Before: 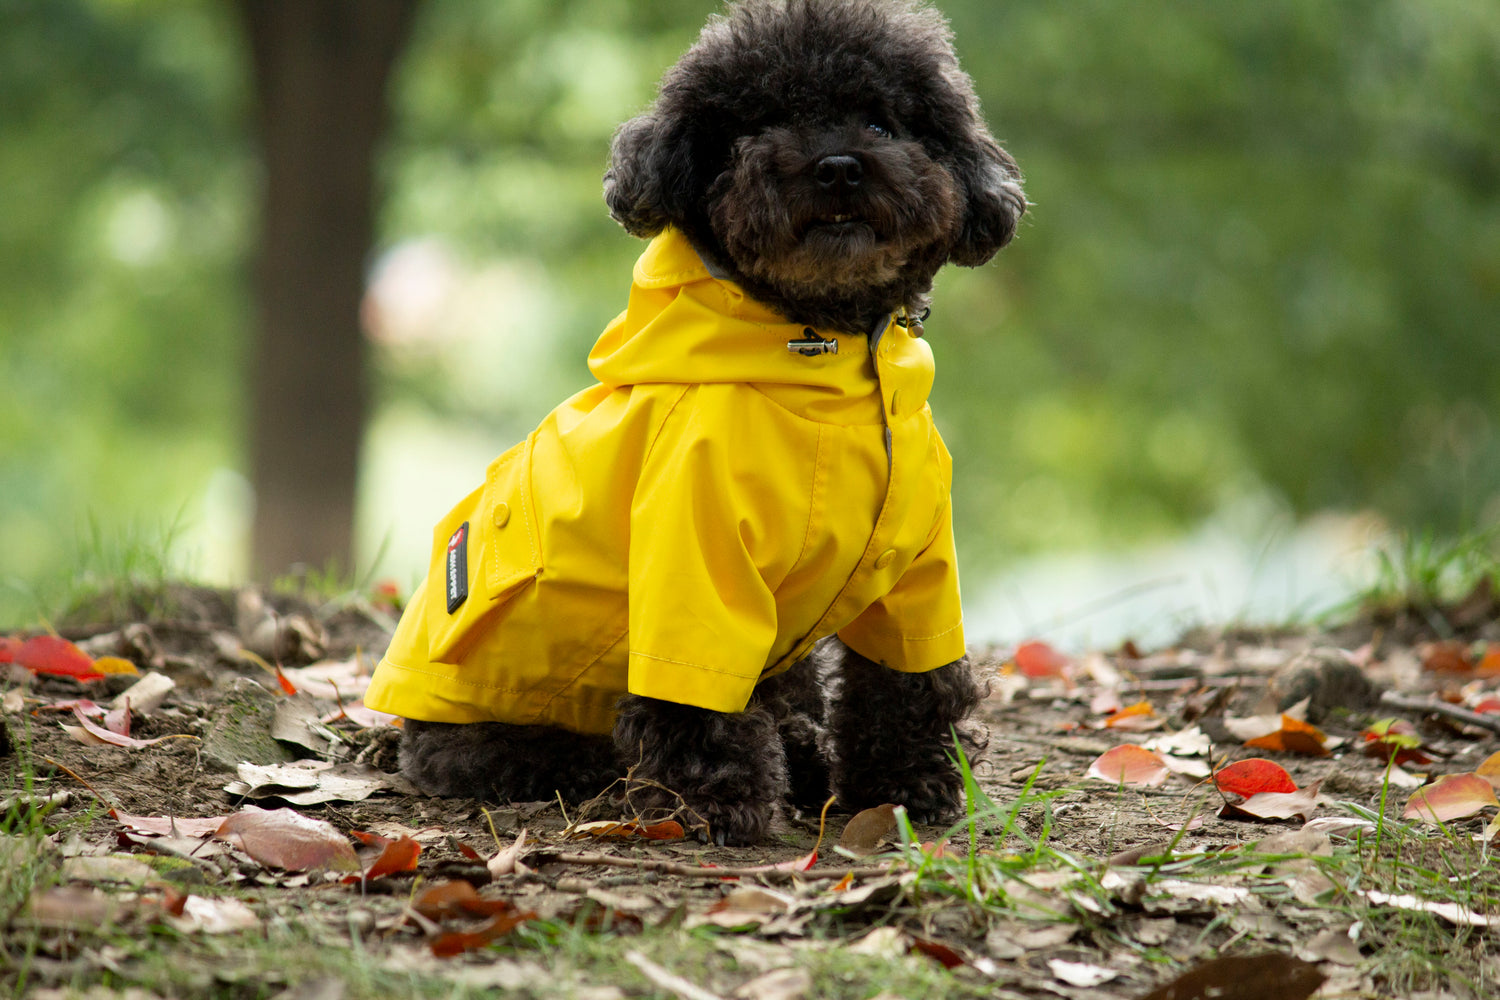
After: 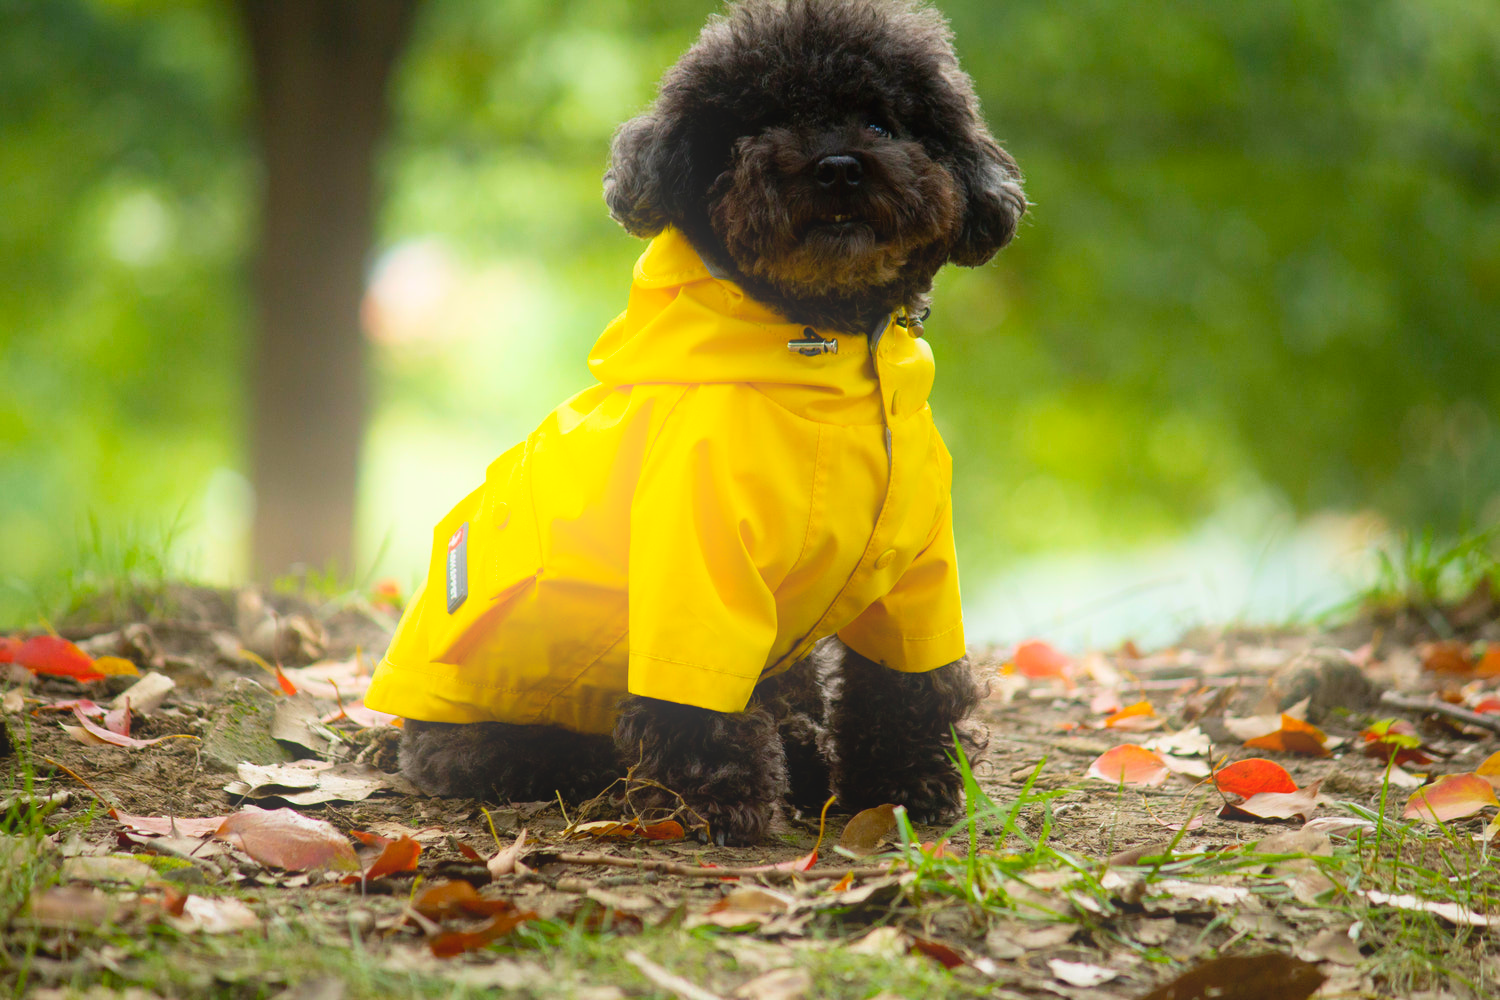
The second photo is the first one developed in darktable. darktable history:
contrast equalizer: octaves 7, y [[0.6 ×6], [0.55 ×6], [0 ×6], [0 ×6], [0 ×6]], mix -0.3
color balance rgb: linear chroma grading › global chroma 13.3%, global vibrance 41.49%
bloom: on, module defaults
